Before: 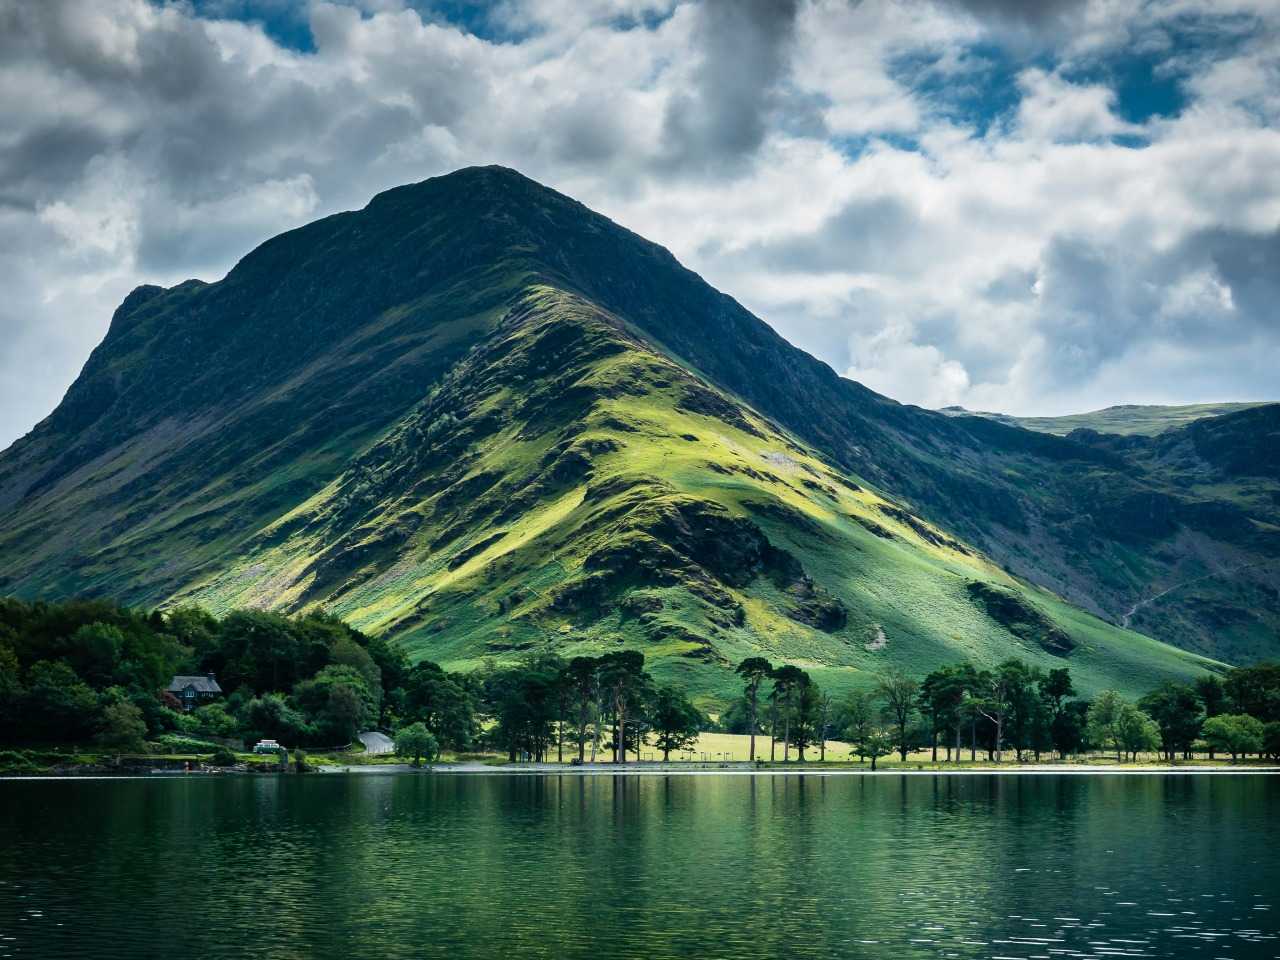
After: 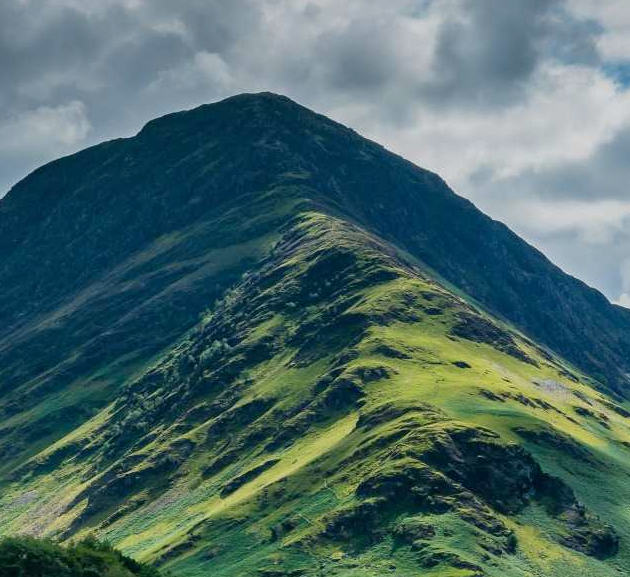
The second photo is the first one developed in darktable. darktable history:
tone equalizer: -8 EV 0.25 EV, -7 EV 0.417 EV, -6 EV 0.417 EV, -5 EV 0.25 EV, -3 EV -0.25 EV, -2 EV -0.417 EV, -1 EV -0.417 EV, +0 EV -0.25 EV, edges refinement/feathering 500, mask exposure compensation -1.57 EV, preserve details guided filter
crop: left 17.835%, top 7.675%, right 32.881%, bottom 32.213%
